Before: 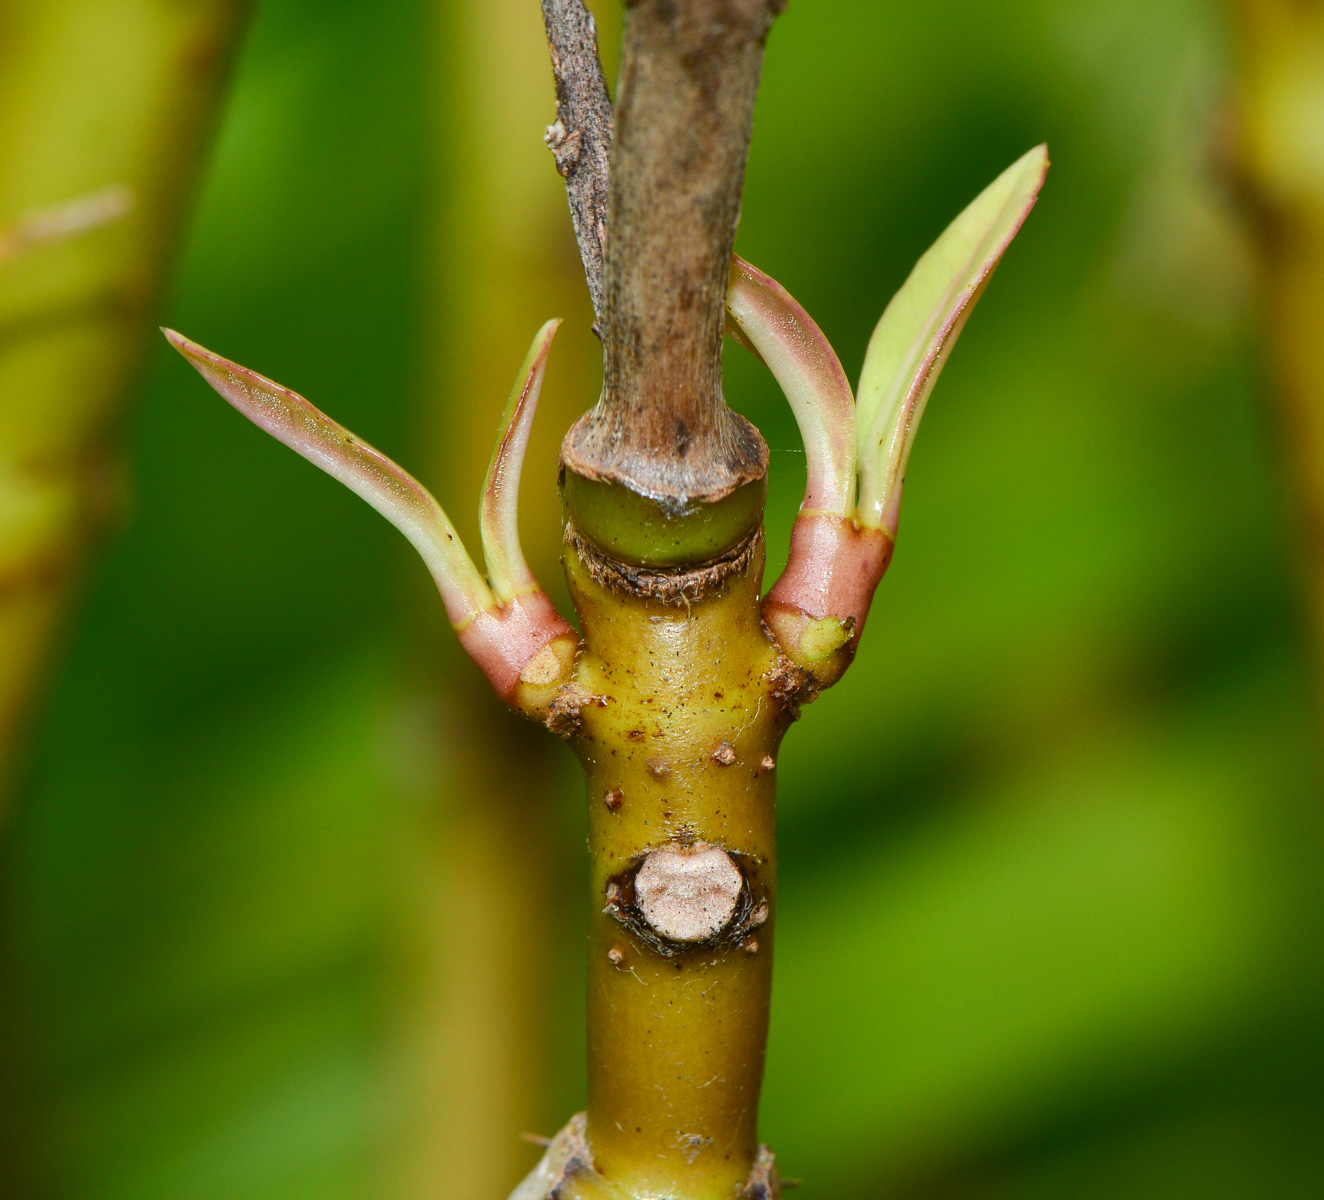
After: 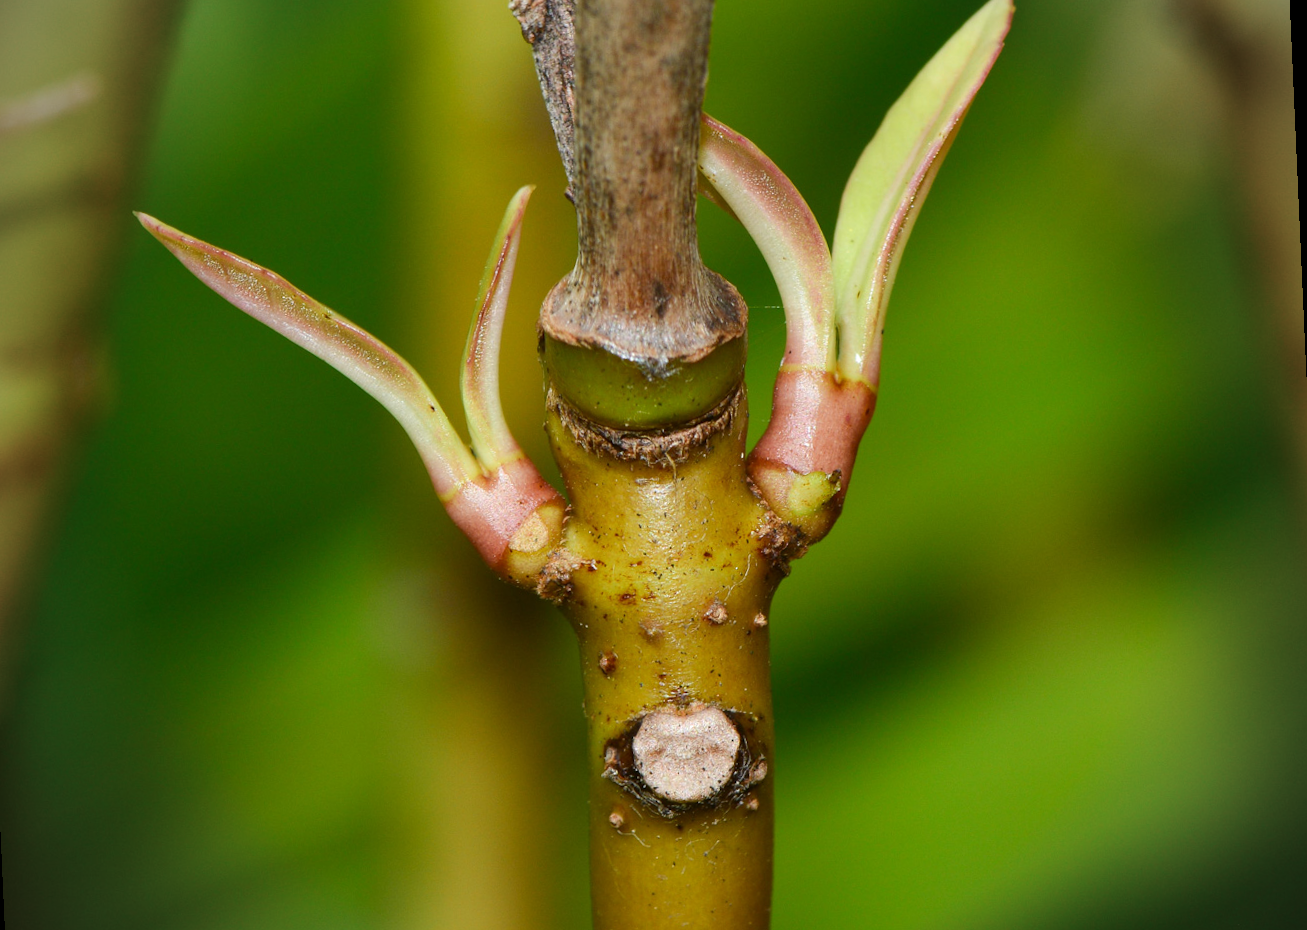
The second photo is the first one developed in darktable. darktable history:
rotate and perspective: rotation -2.56°, automatic cropping off
crop and rotate: left 2.991%, top 13.302%, right 1.981%, bottom 12.636%
vignetting: on, module defaults
